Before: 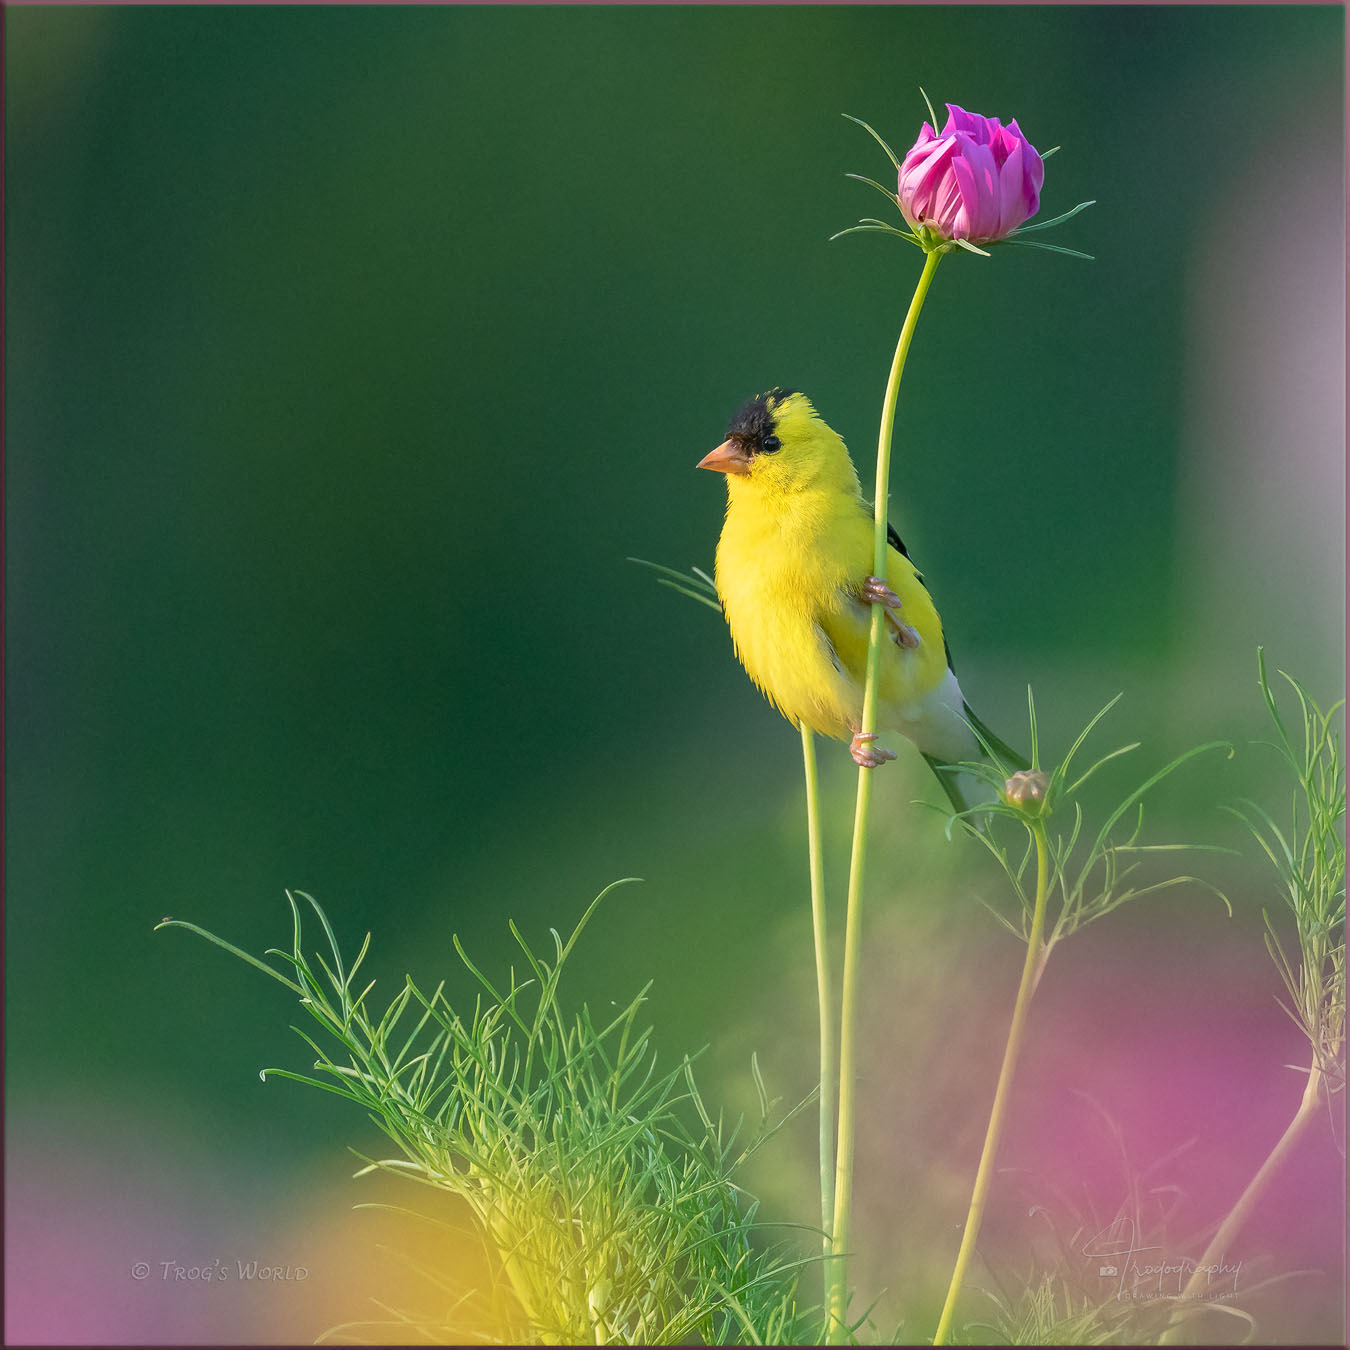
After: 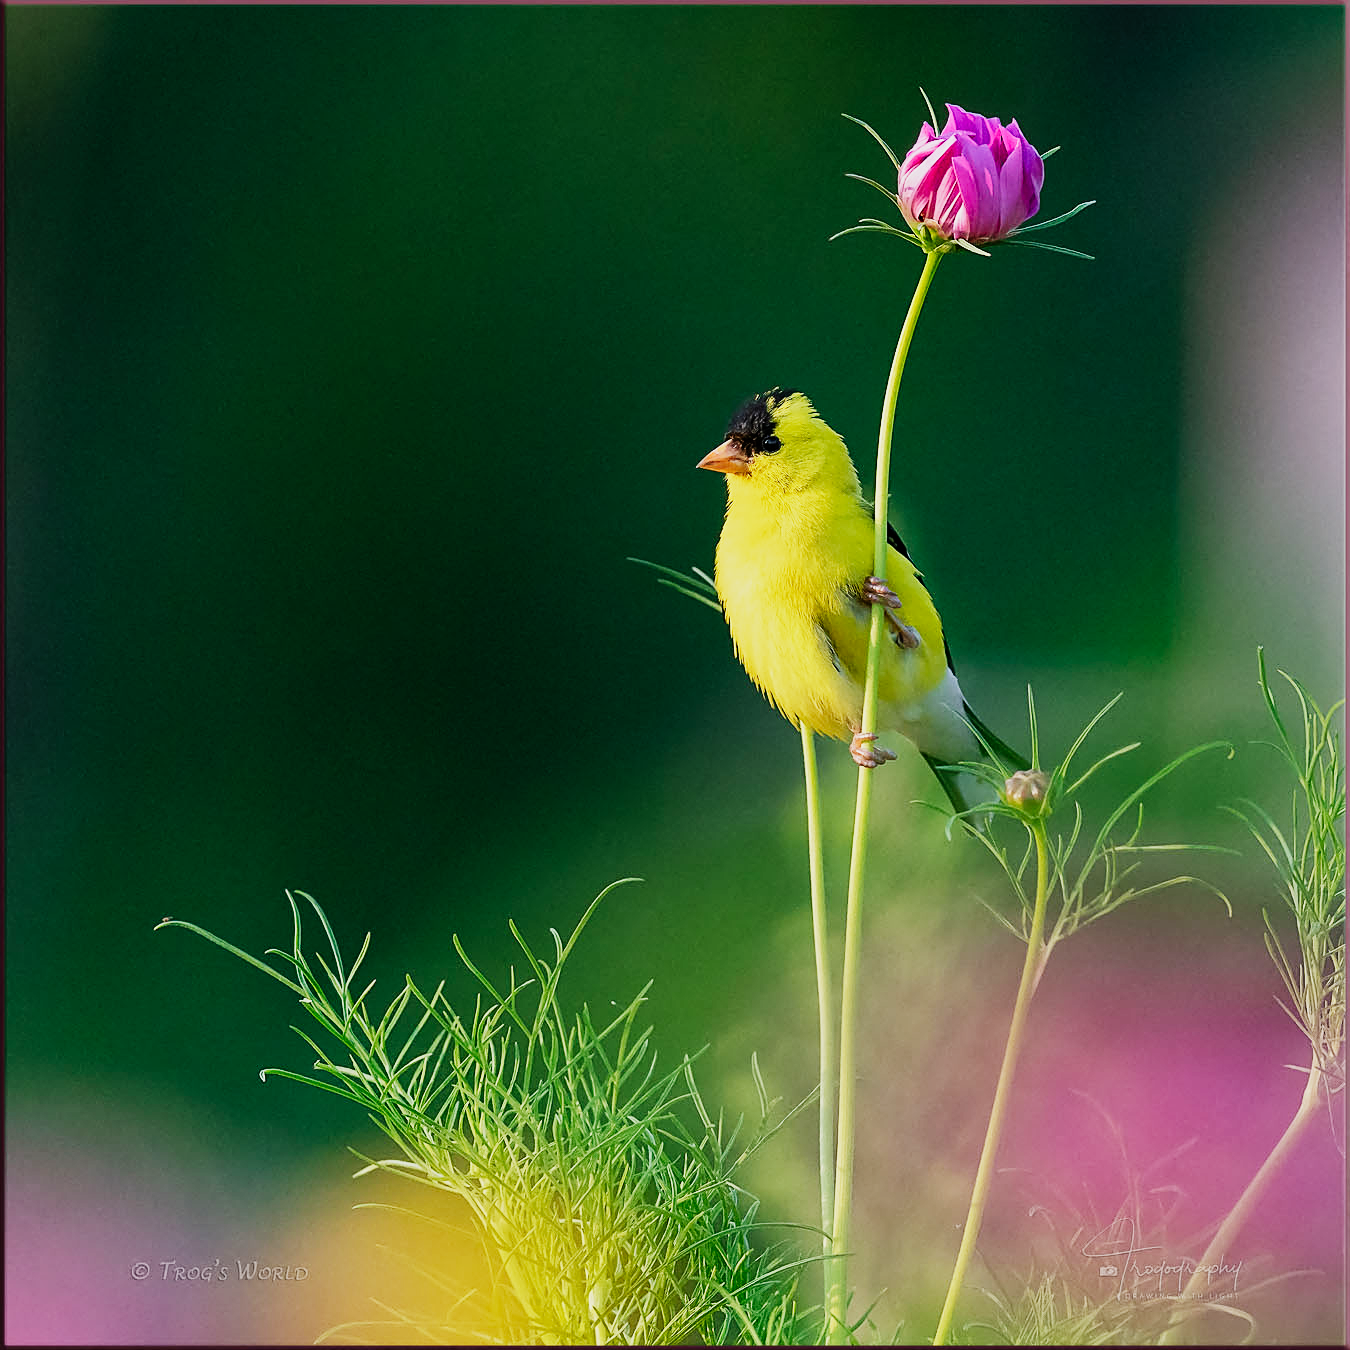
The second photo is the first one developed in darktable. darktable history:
sharpen: on, module defaults
shadows and highlights: radius 108.52, shadows 23.73, highlights -59.32, low approximation 0.01, soften with gaussian
sigmoid: contrast 2, skew -0.2, preserve hue 0%, red attenuation 0.1, red rotation 0.035, green attenuation 0.1, green rotation -0.017, blue attenuation 0.15, blue rotation -0.052, base primaries Rec2020
